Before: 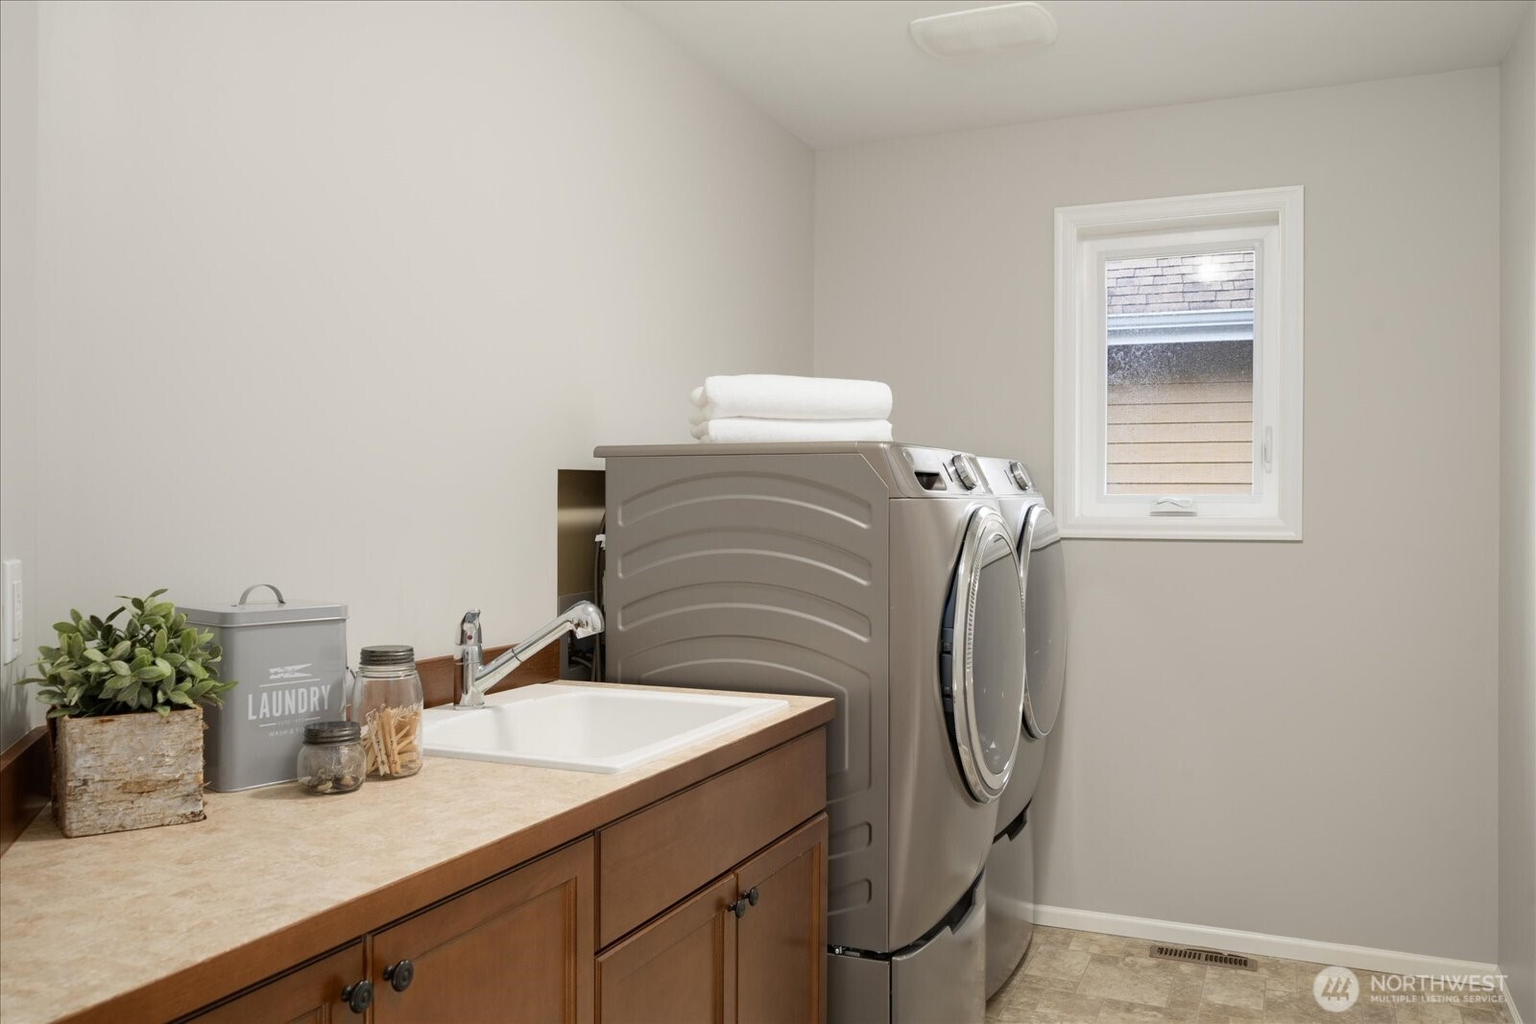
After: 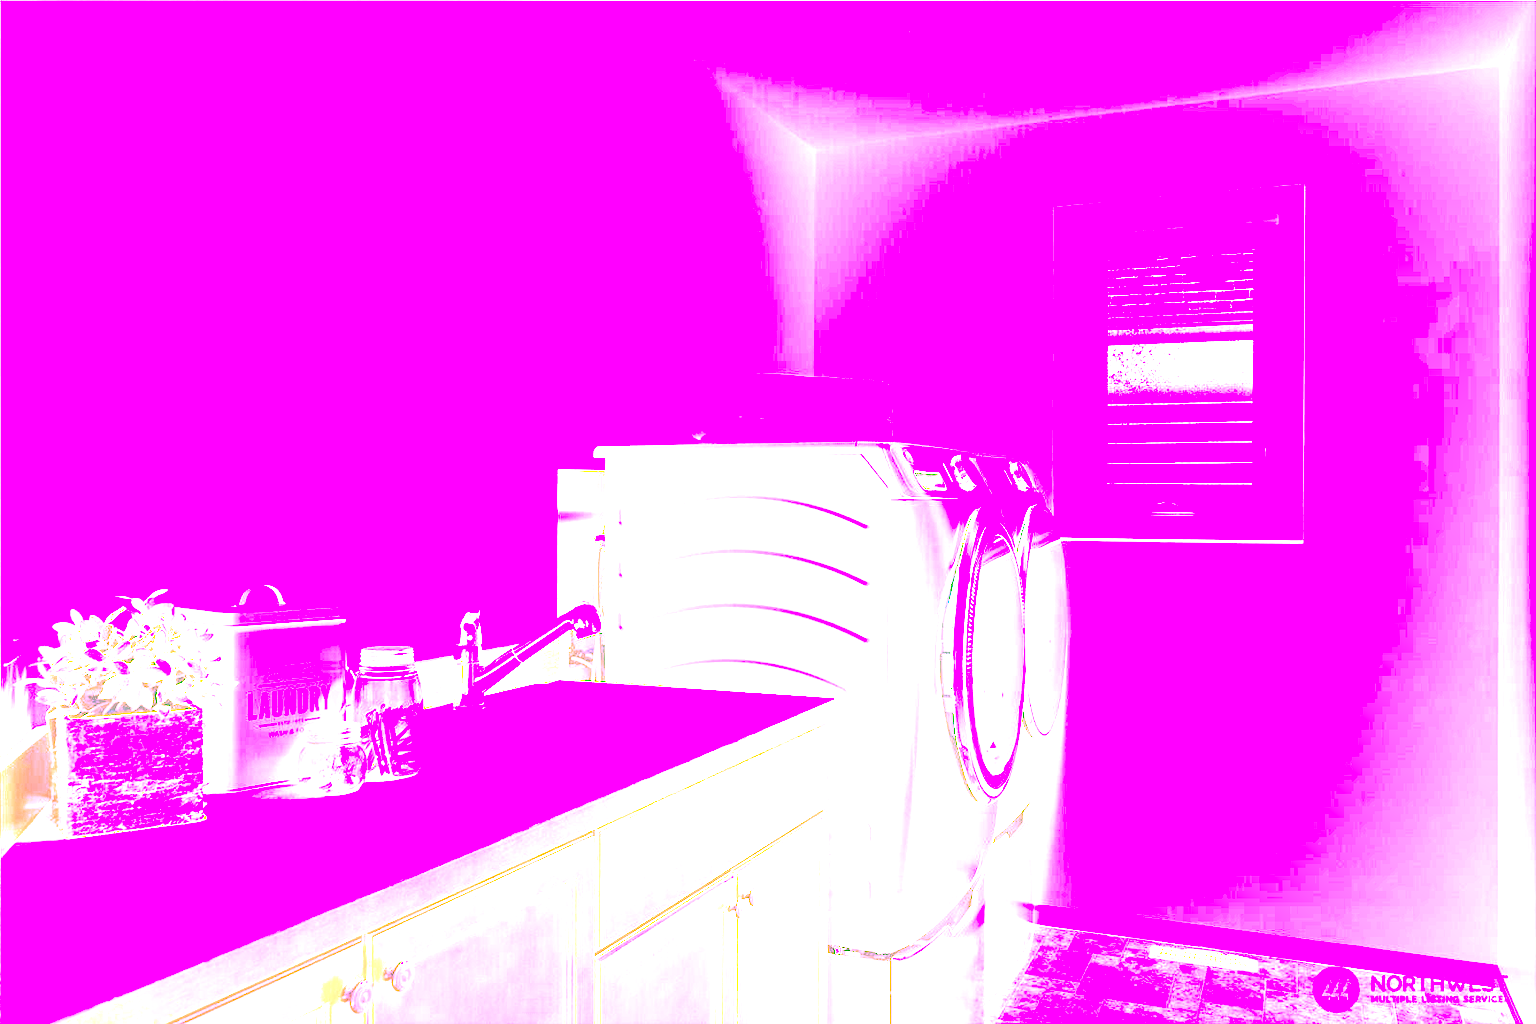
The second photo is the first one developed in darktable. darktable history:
local contrast: detail 115%
rgb levels: preserve colors max RGB
color balance: on, module defaults
exposure: black level correction 0, exposure 0.4 EV, compensate exposure bias true, compensate highlight preservation false
white balance: red 8, blue 8
